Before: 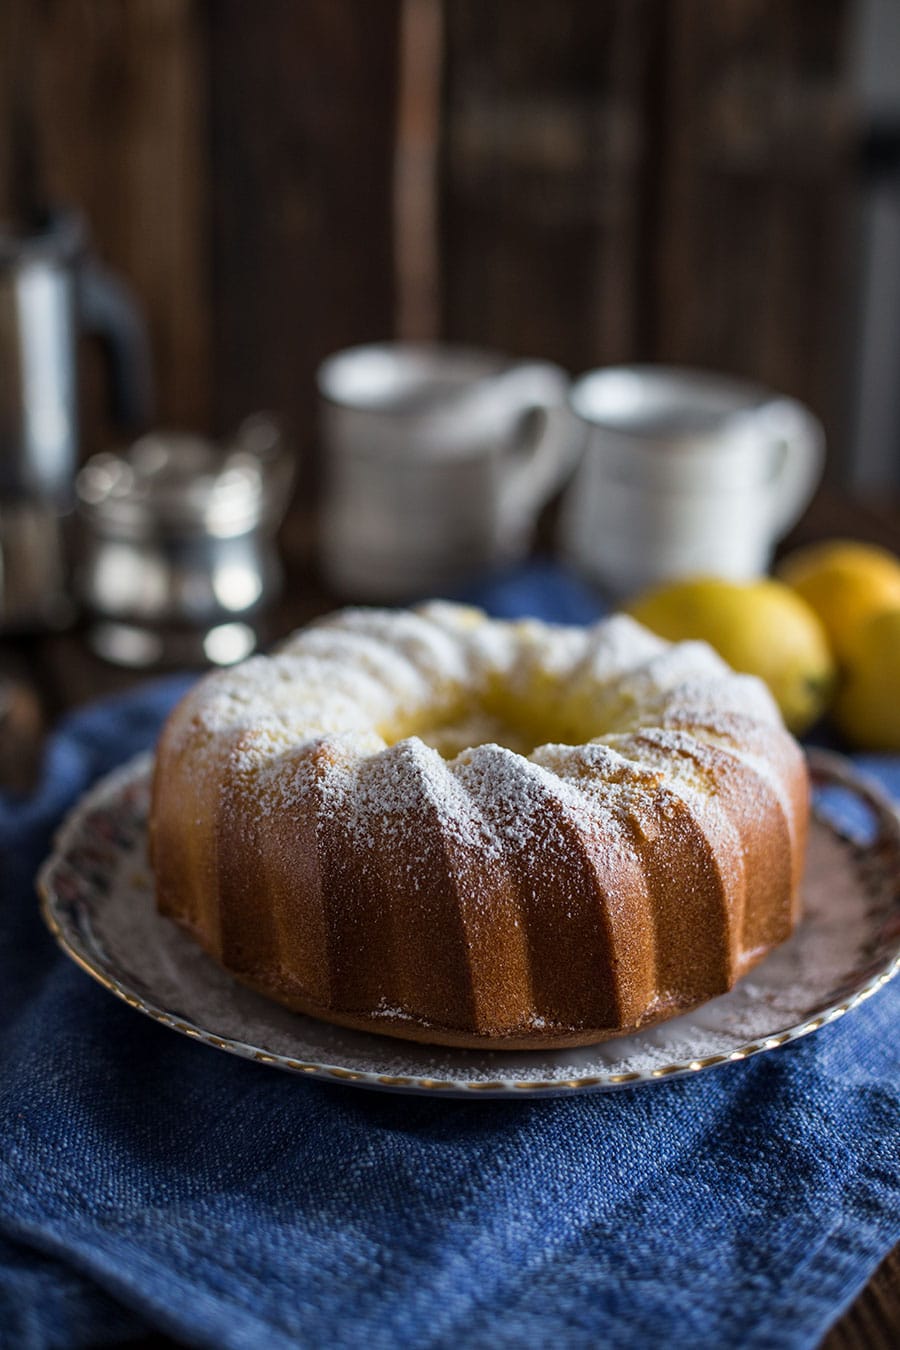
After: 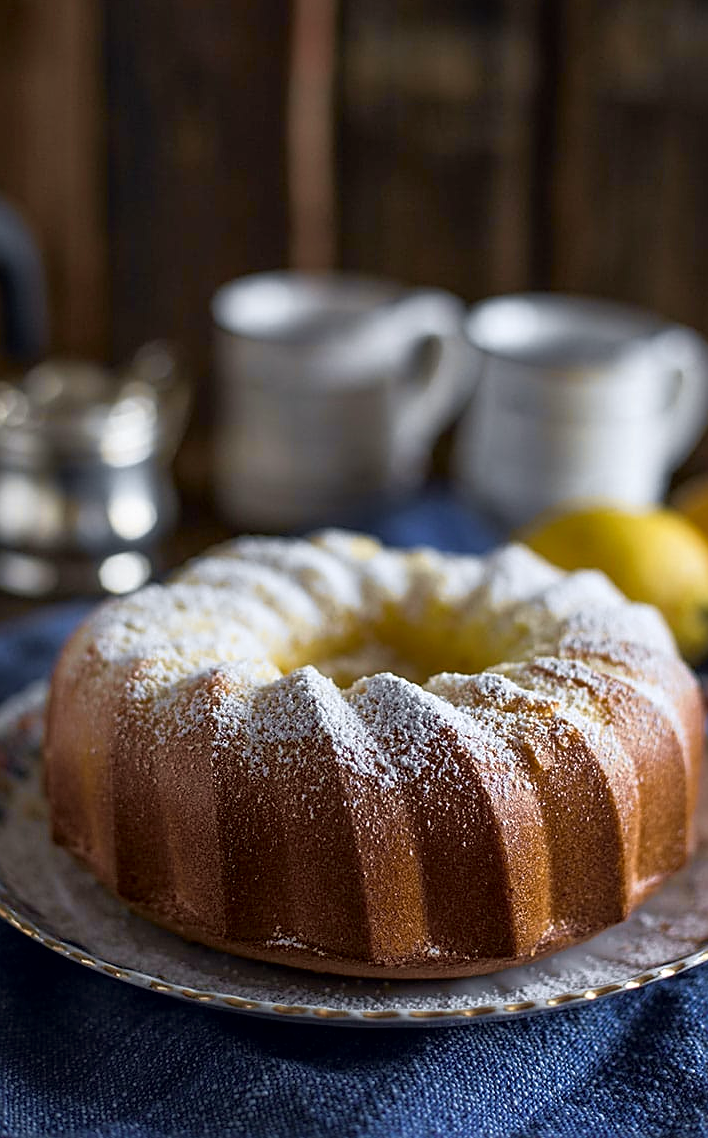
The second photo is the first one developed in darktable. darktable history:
local contrast: mode bilateral grid, contrast 21, coarseness 50, detail 120%, midtone range 0.2
sharpen: on, module defaults
tone curve: curves: ch0 [(0, 0) (0.15, 0.17) (0.452, 0.437) (0.611, 0.588) (0.751, 0.749) (1, 1)]; ch1 [(0, 0) (0.325, 0.327) (0.412, 0.45) (0.453, 0.484) (0.5, 0.501) (0.541, 0.55) (0.617, 0.612) (0.695, 0.697) (1, 1)]; ch2 [(0, 0) (0.386, 0.397) (0.452, 0.459) (0.505, 0.498) (0.524, 0.547) (0.574, 0.566) (0.633, 0.641) (1, 1)], color space Lab, independent channels, preserve colors none
crop: left 11.67%, top 5.328%, right 9.599%, bottom 10.371%
